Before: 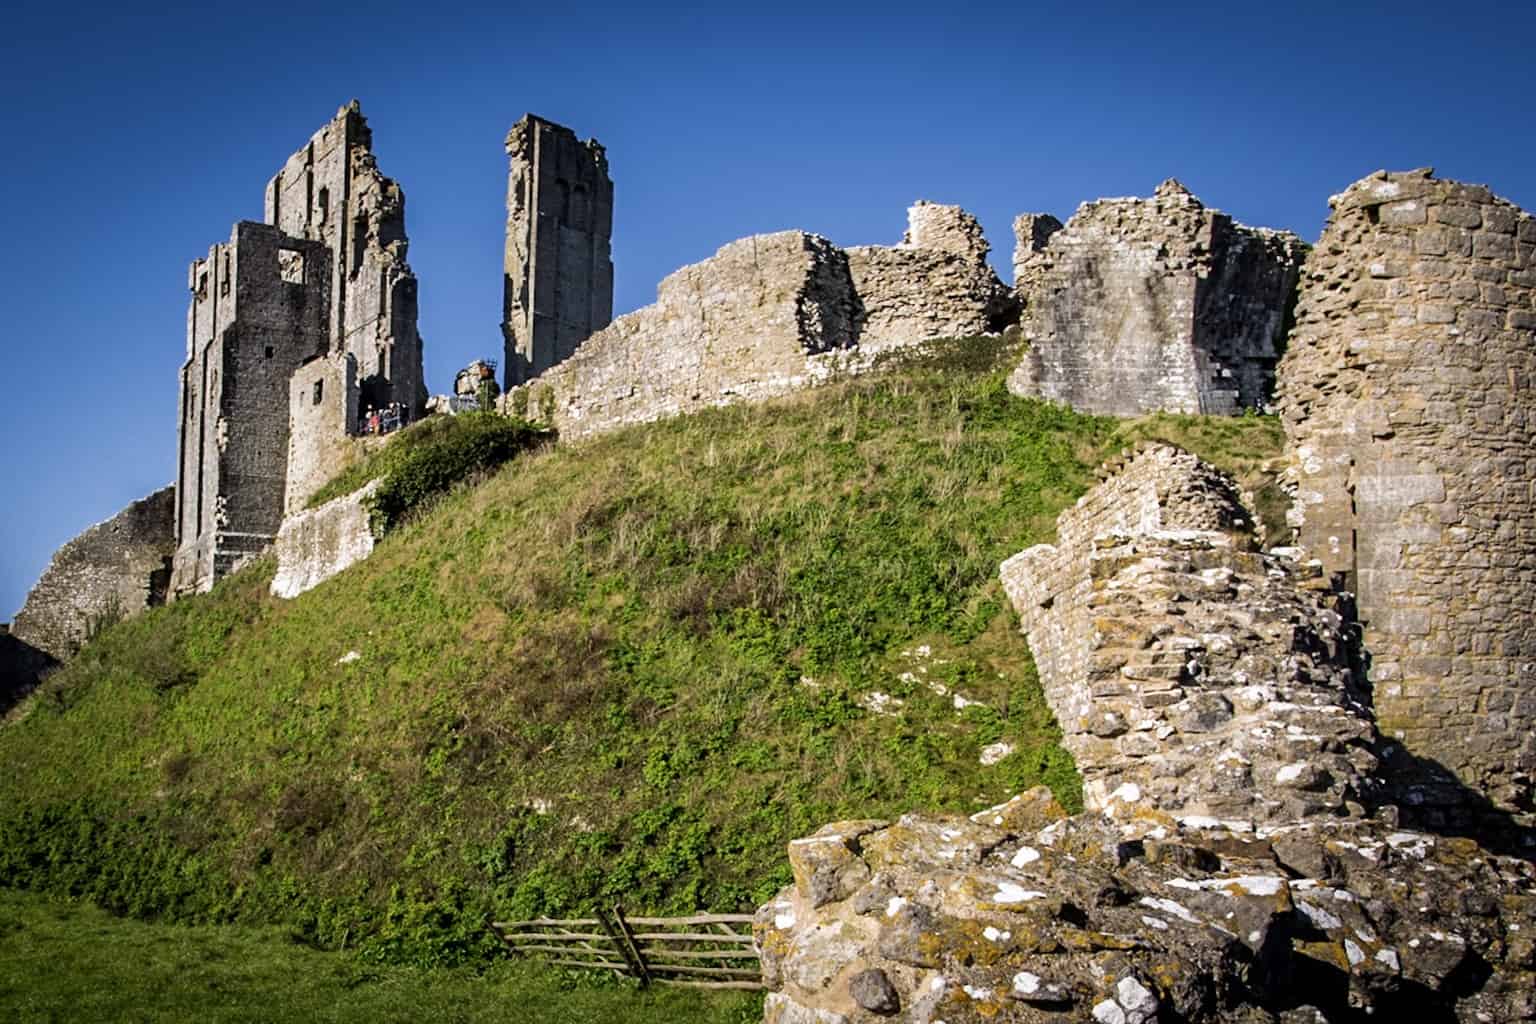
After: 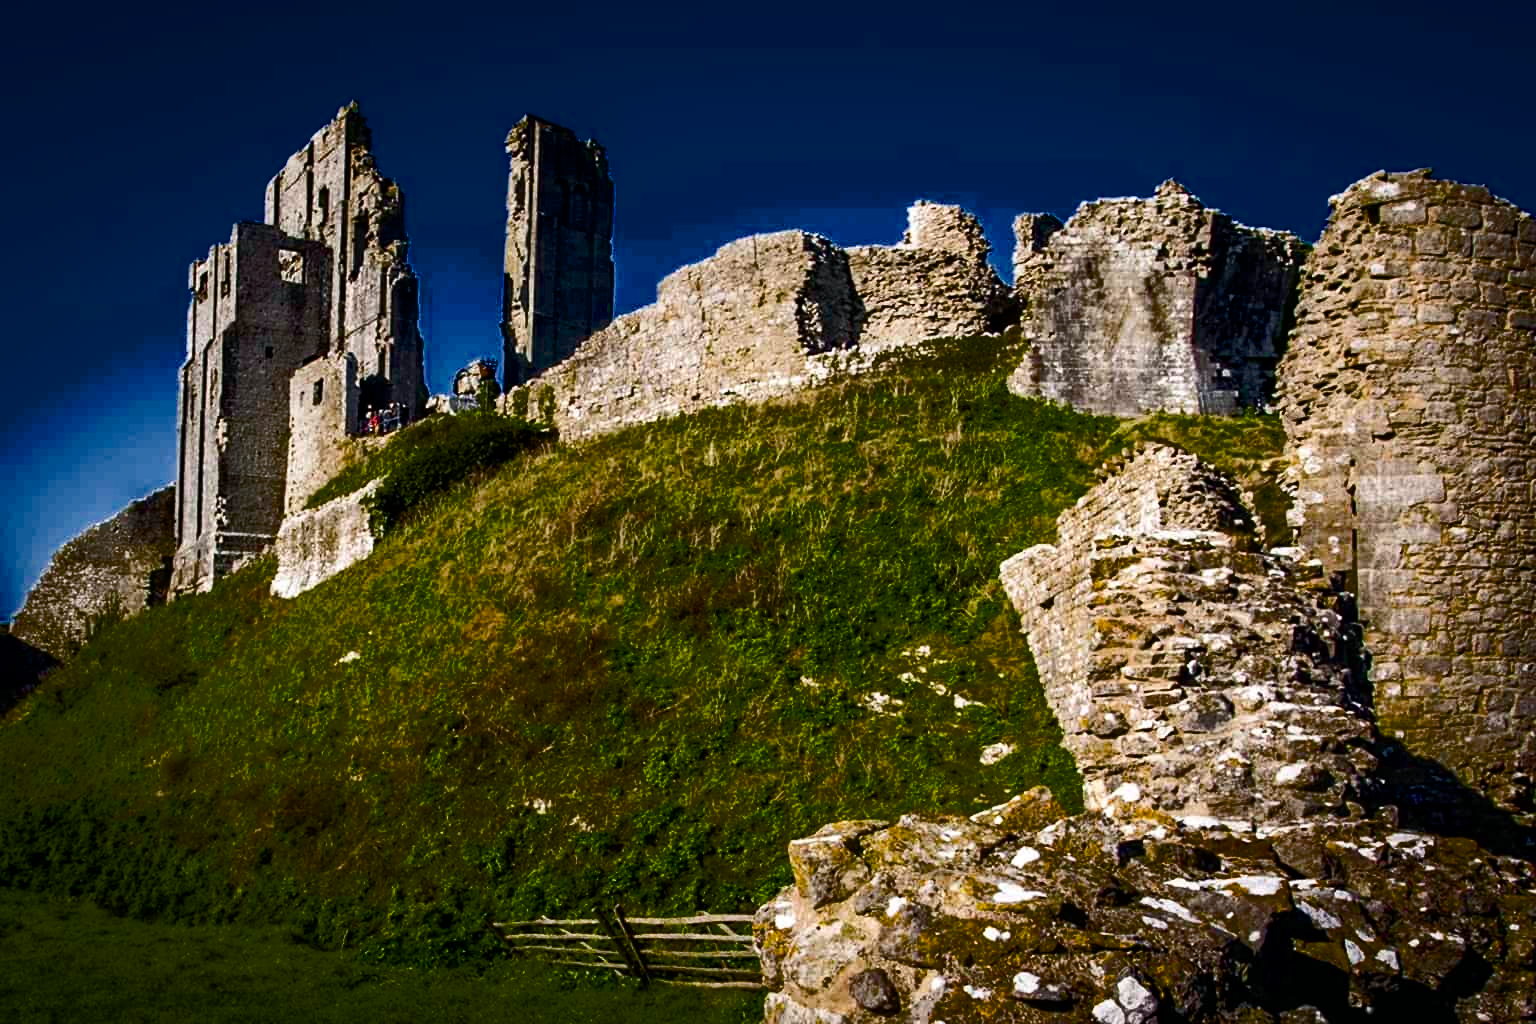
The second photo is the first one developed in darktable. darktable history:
color balance rgb: shadows lift › chroma 1.017%, shadows lift › hue 217.16°, power › hue 73.29°, perceptual saturation grading › global saturation 20%, perceptual saturation grading › highlights -14.35%, perceptual saturation grading › shadows 49.299%, perceptual brilliance grading › highlights 1.887%, perceptual brilliance grading › mid-tones -49.43%, perceptual brilliance grading › shadows -49.828%, global vibrance 16.672%, saturation formula JzAzBz (2021)
